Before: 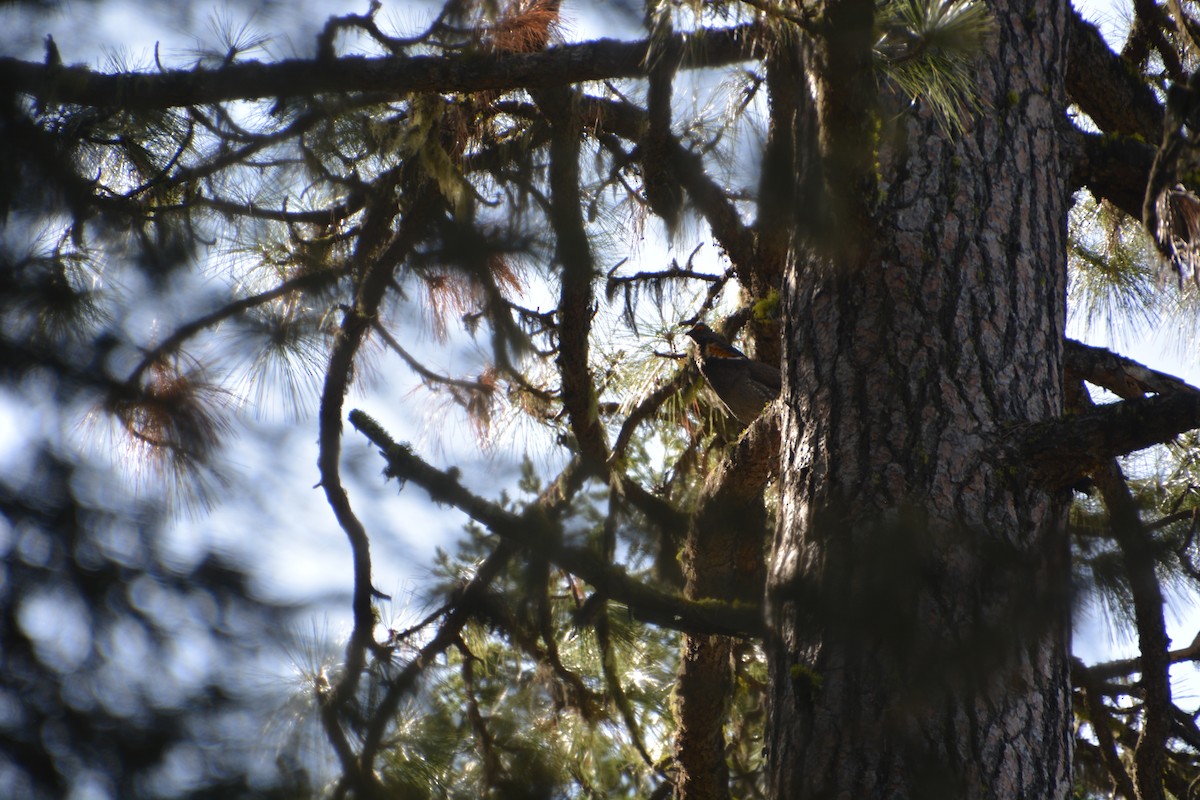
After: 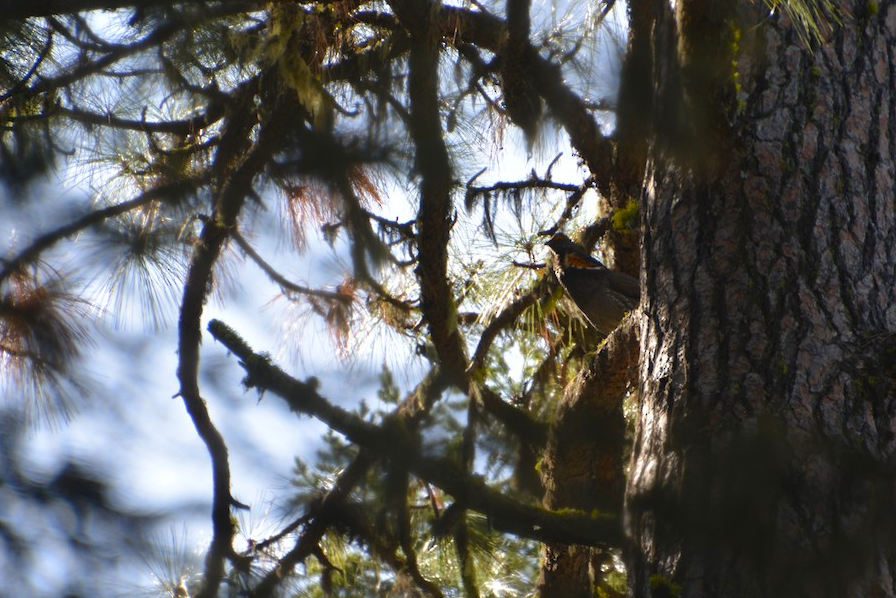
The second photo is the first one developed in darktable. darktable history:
crop and rotate: left 11.831%, top 11.346%, right 13.429%, bottom 13.899%
contrast brightness saturation: saturation -0.04
color balance: output saturation 120%
